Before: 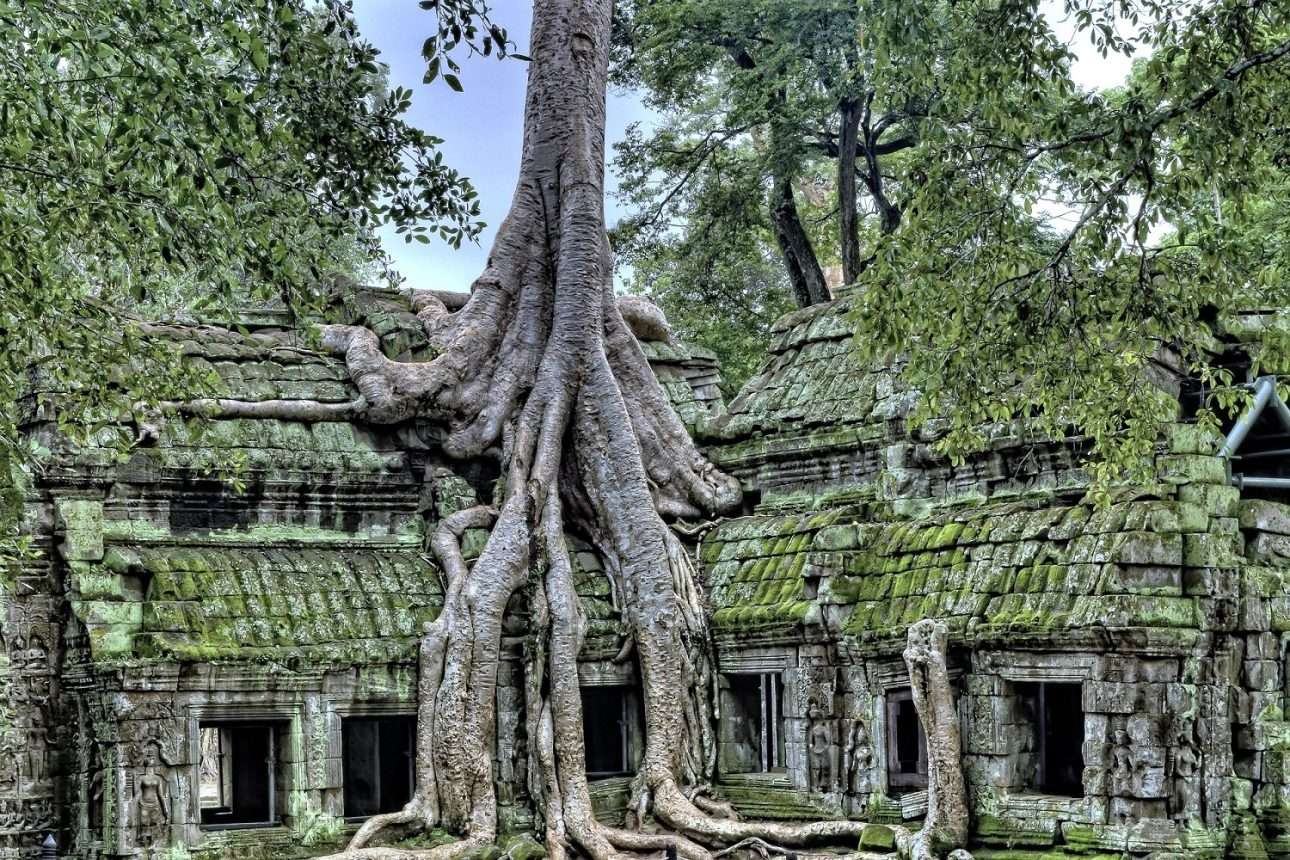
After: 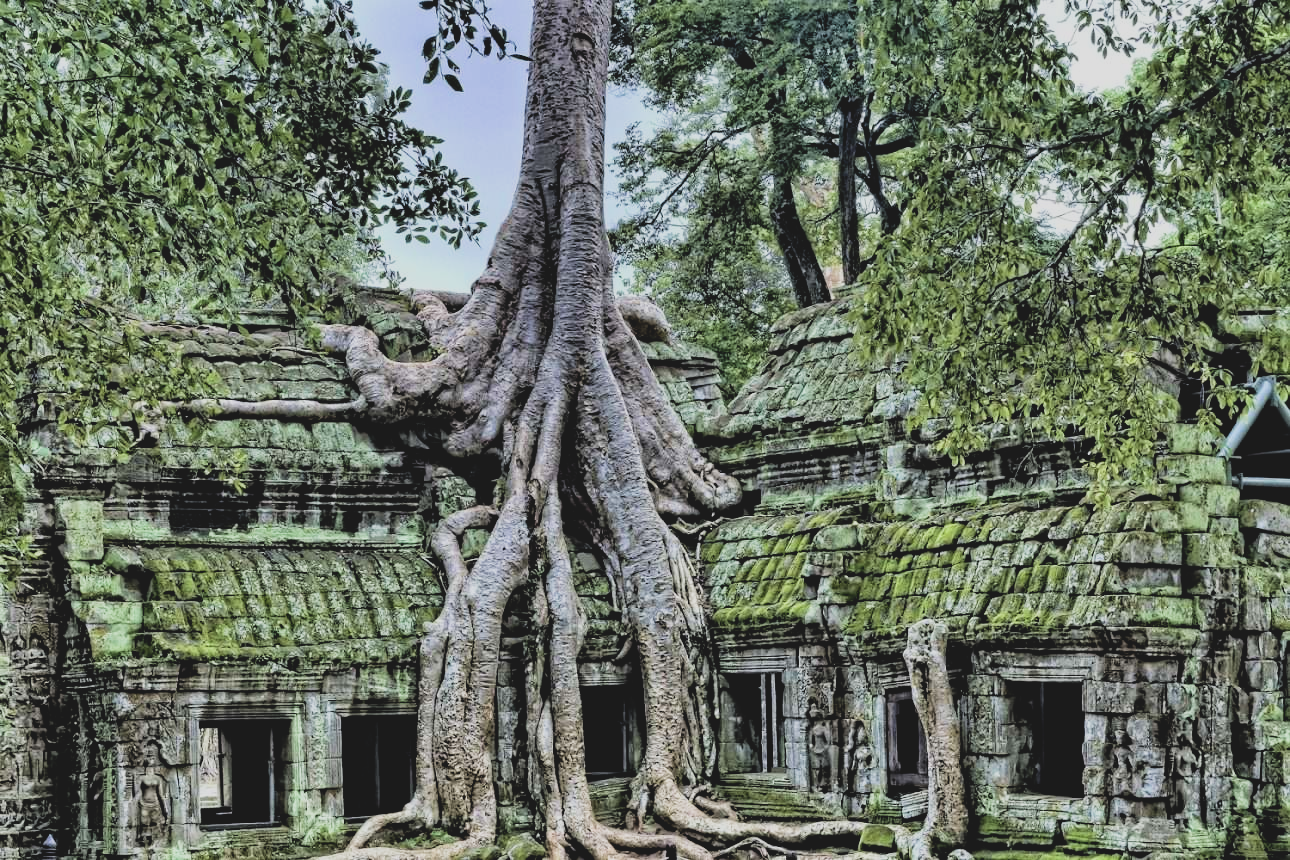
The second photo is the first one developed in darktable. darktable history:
contrast brightness saturation: contrast -0.15, brightness 0.05, saturation -0.12
filmic rgb: black relative exposure -5 EV, white relative exposure 3.5 EV, hardness 3.19, contrast 1.4, highlights saturation mix -50%
velvia: on, module defaults
